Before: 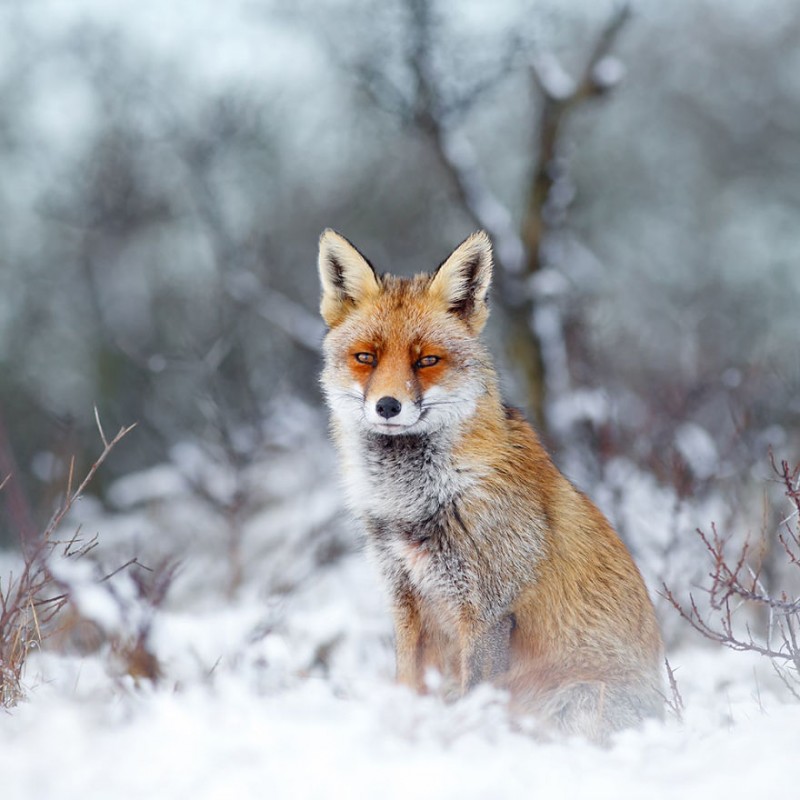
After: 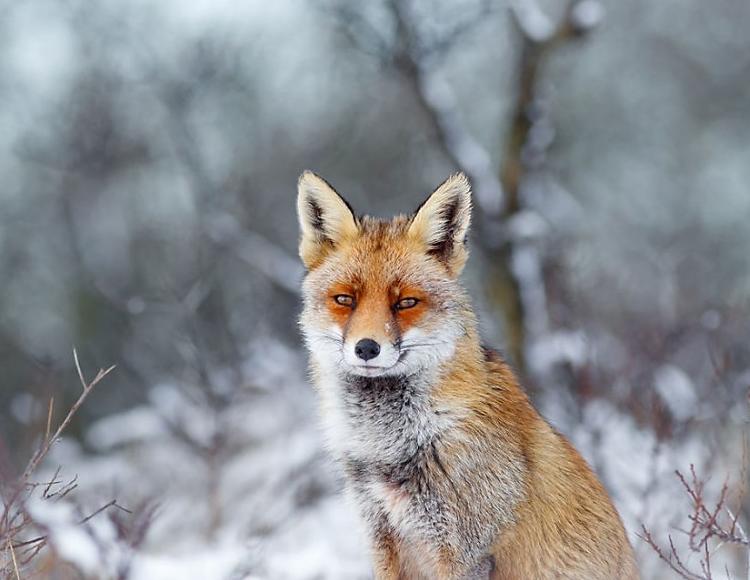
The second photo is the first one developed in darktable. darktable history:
sharpen: radius 1, threshold 1
crop: left 2.737%, top 7.287%, right 3.421%, bottom 20.179%
